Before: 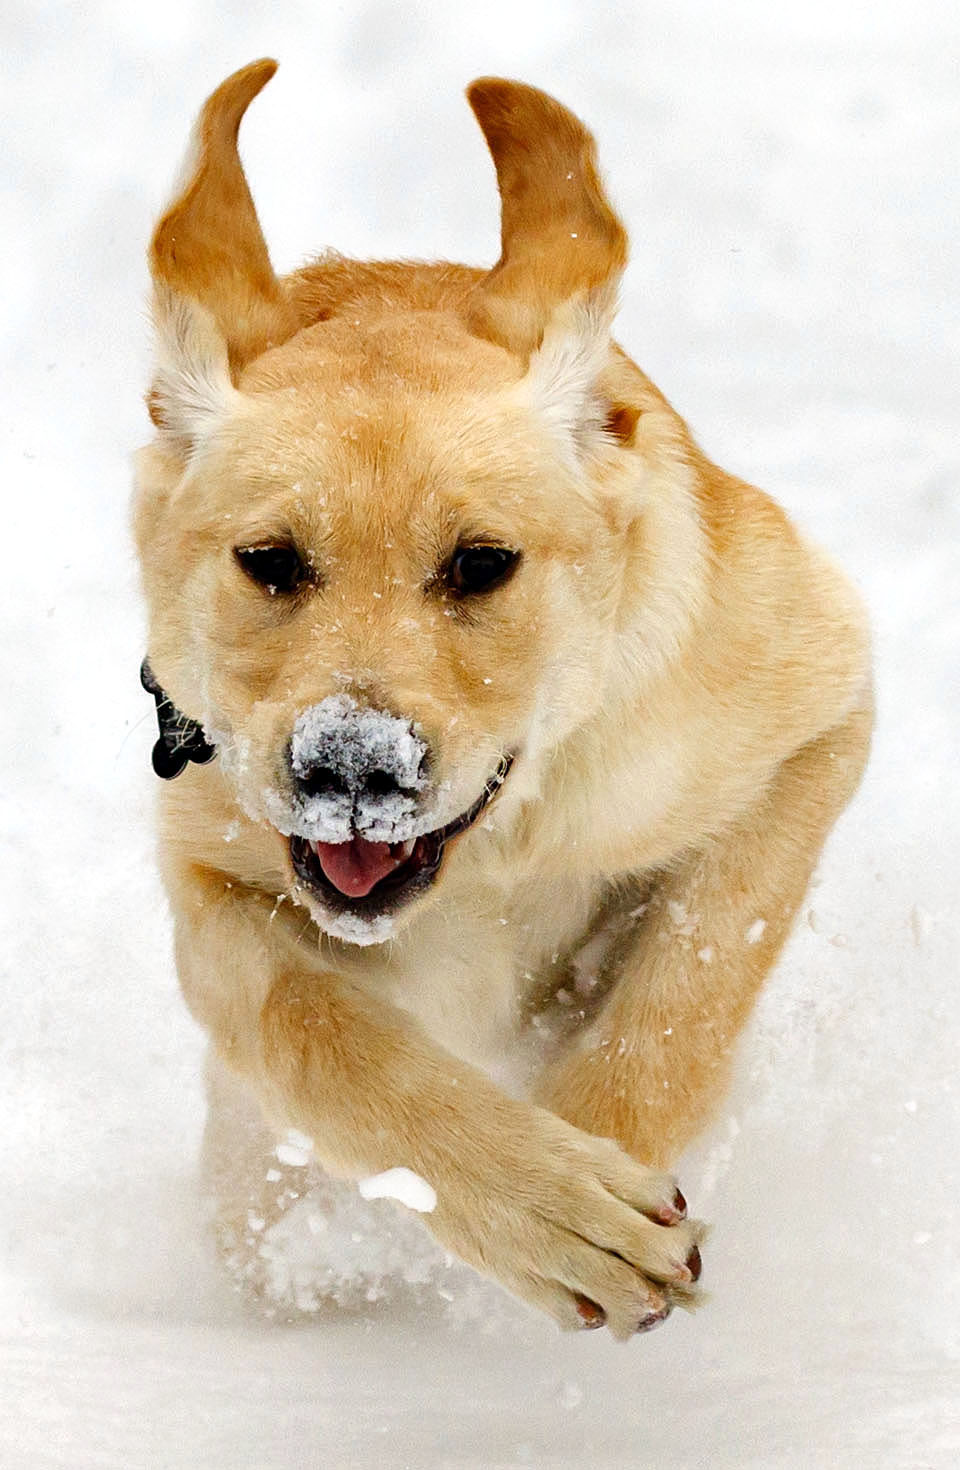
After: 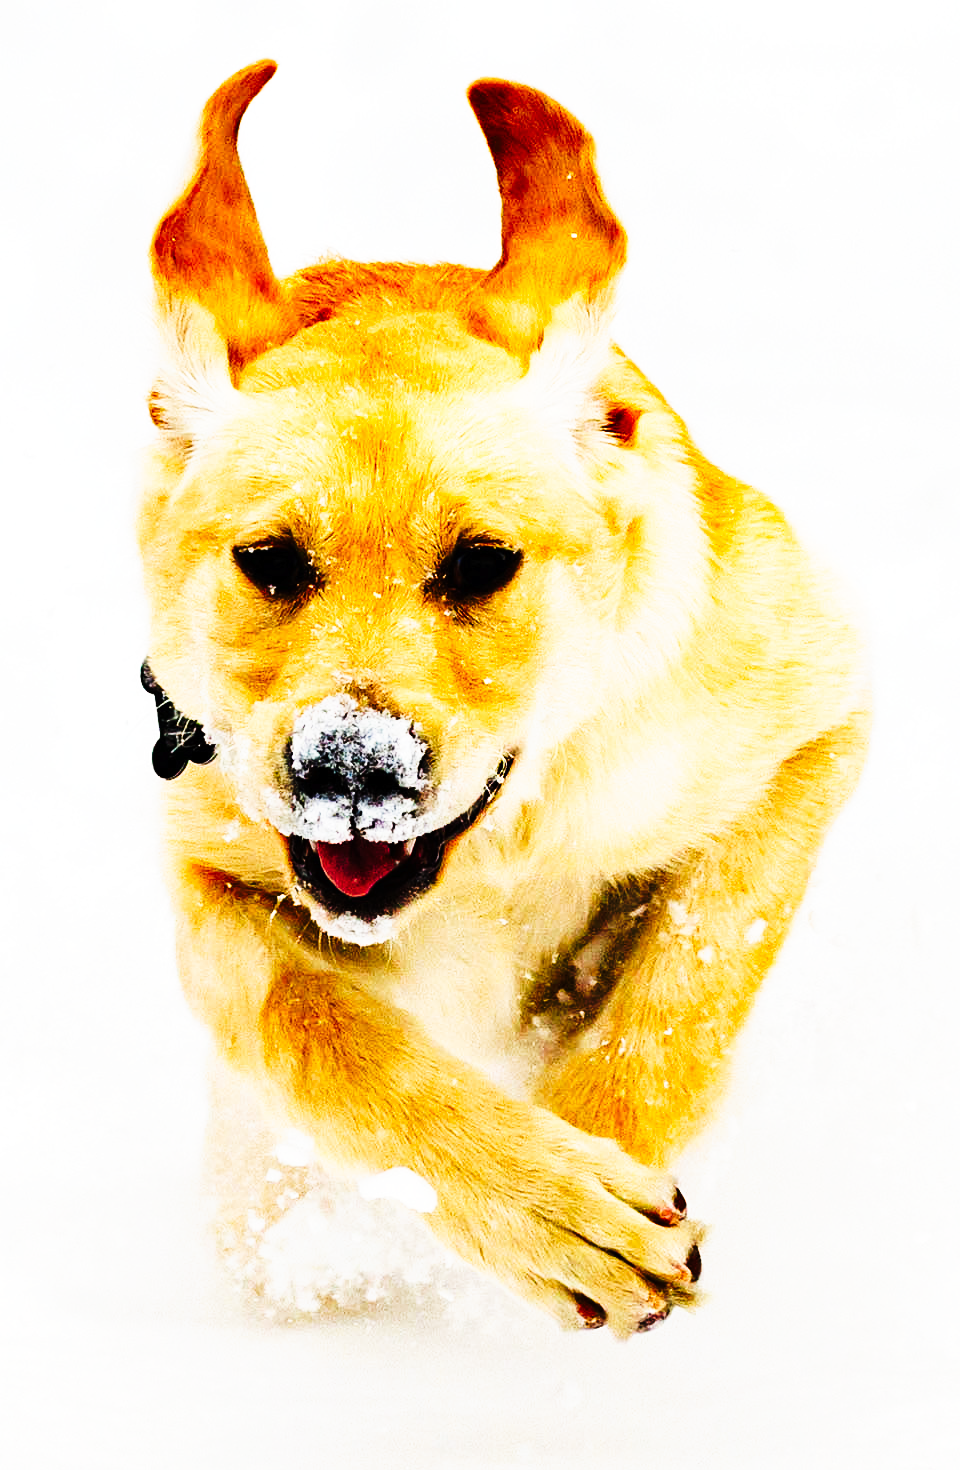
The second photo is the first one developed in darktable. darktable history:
tone curve: curves: ch0 [(0, 0) (0.003, 0.004) (0.011, 0.006) (0.025, 0.008) (0.044, 0.012) (0.069, 0.017) (0.1, 0.021) (0.136, 0.029) (0.177, 0.043) (0.224, 0.062) (0.277, 0.108) (0.335, 0.166) (0.399, 0.301) (0.468, 0.467) (0.543, 0.64) (0.623, 0.803) (0.709, 0.908) (0.801, 0.969) (0.898, 0.988) (1, 1)], preserve colors none
color balance: output saturation 110%
